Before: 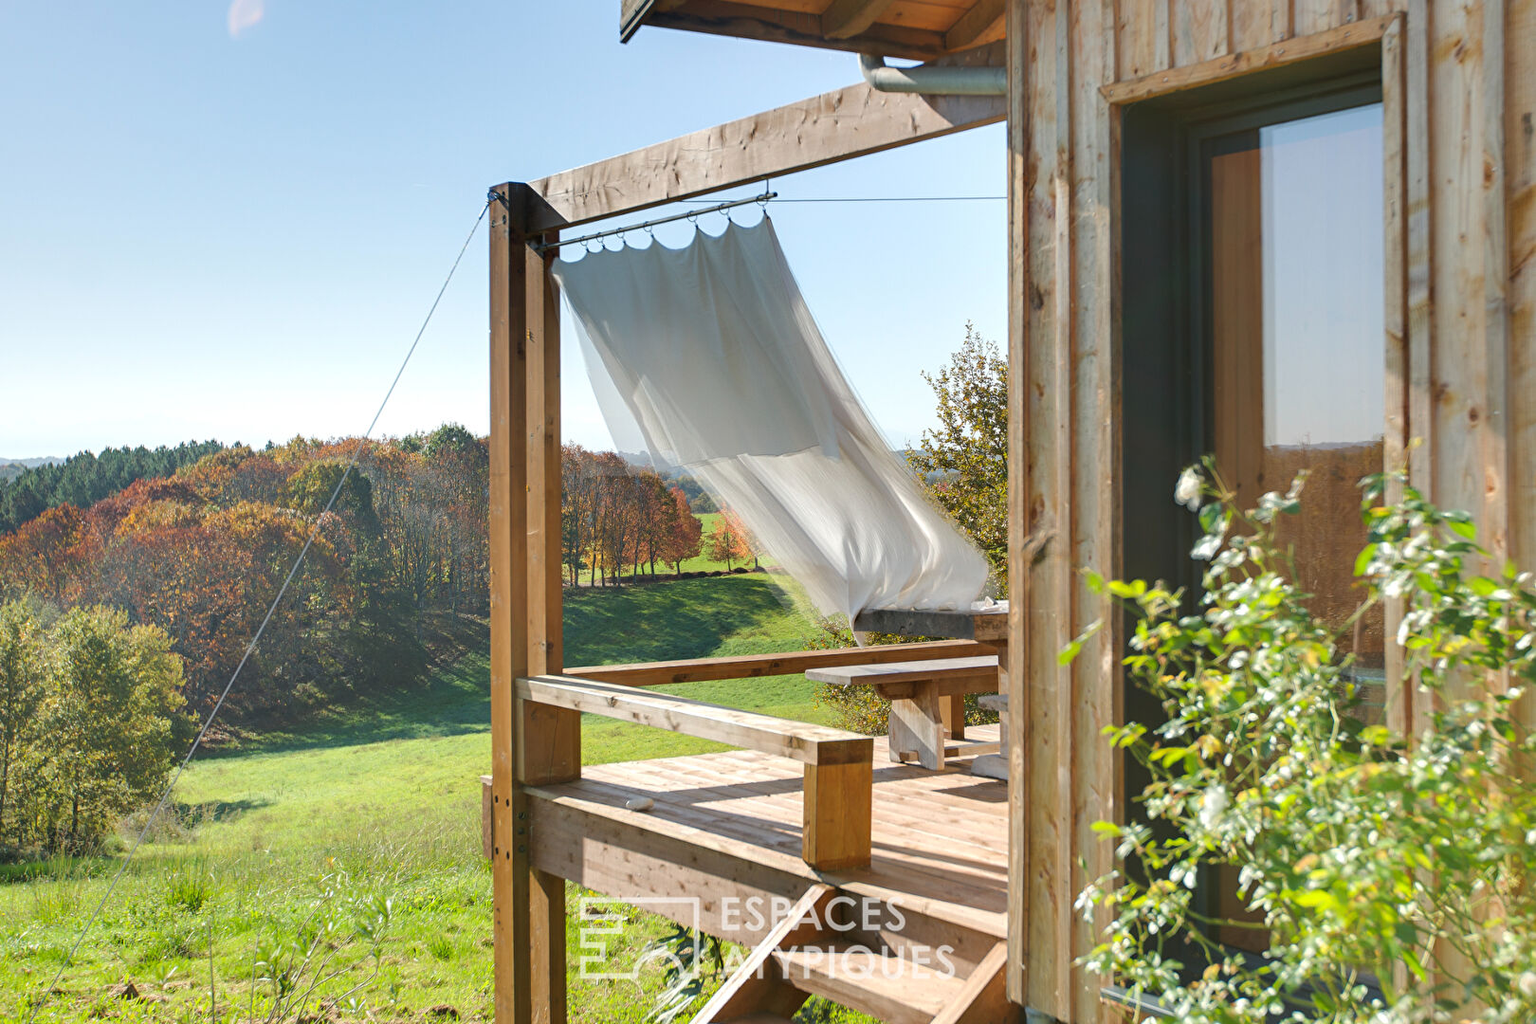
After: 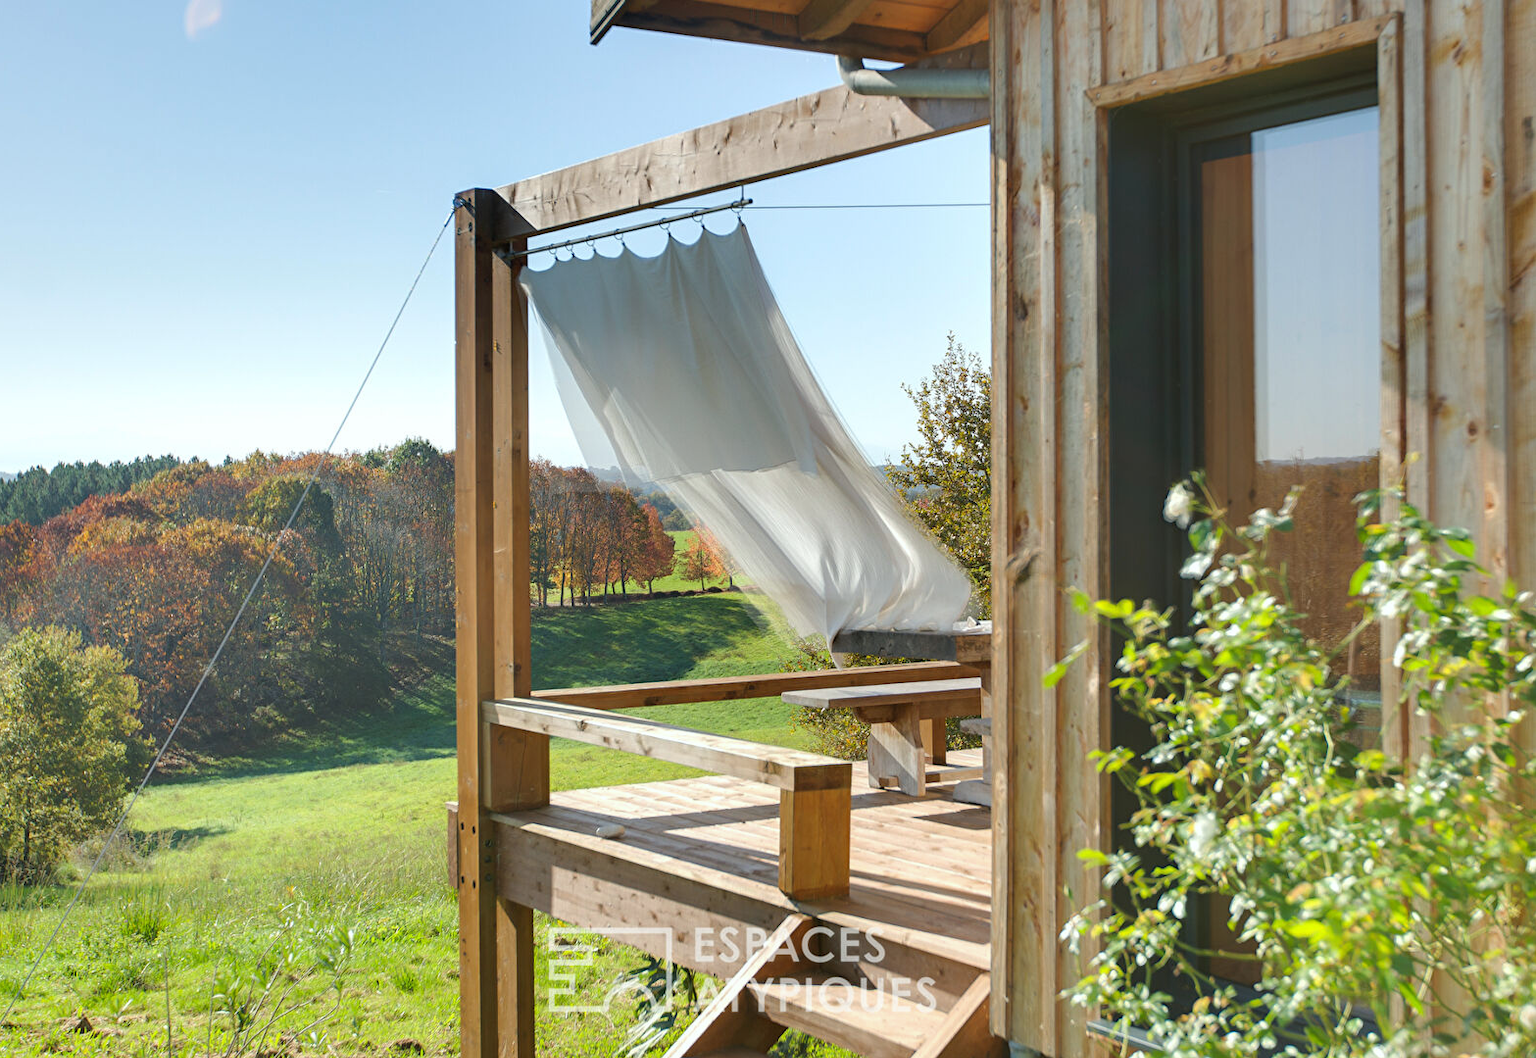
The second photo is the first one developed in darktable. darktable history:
white balance: red 0.978, blue 0.999
crop and rotate: left 3.238%
